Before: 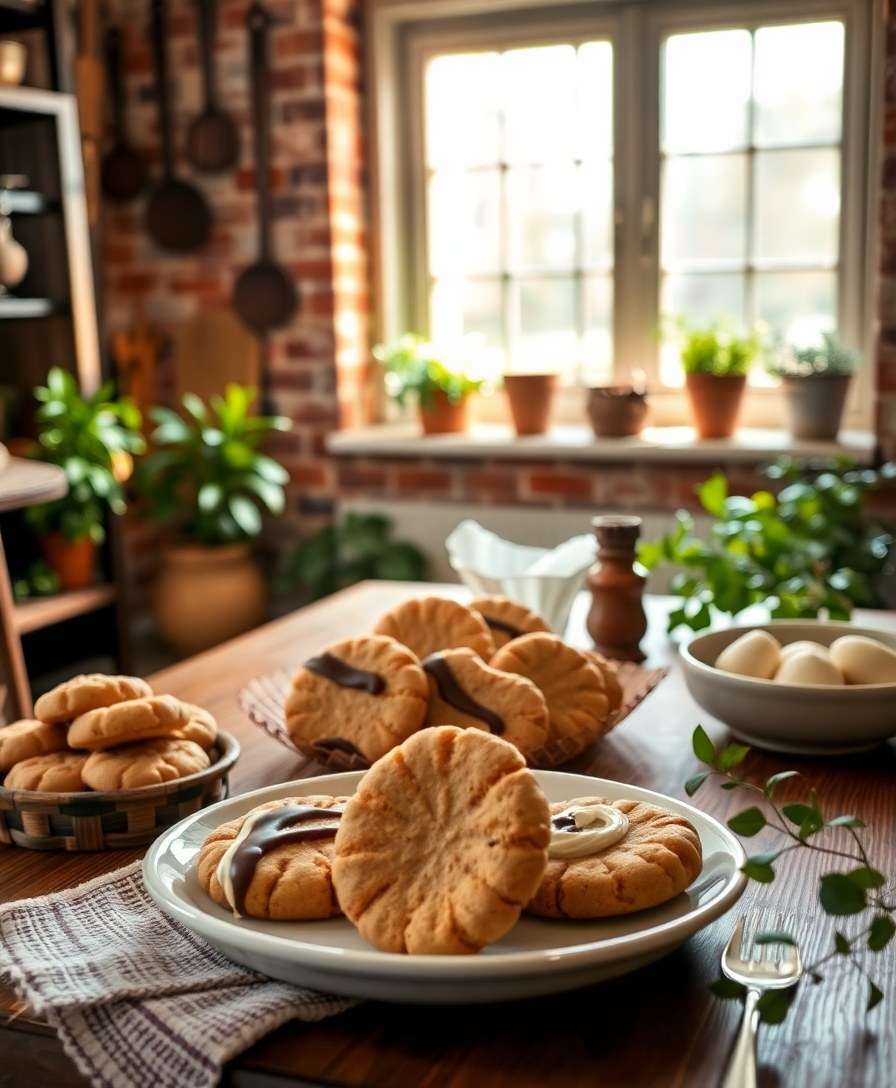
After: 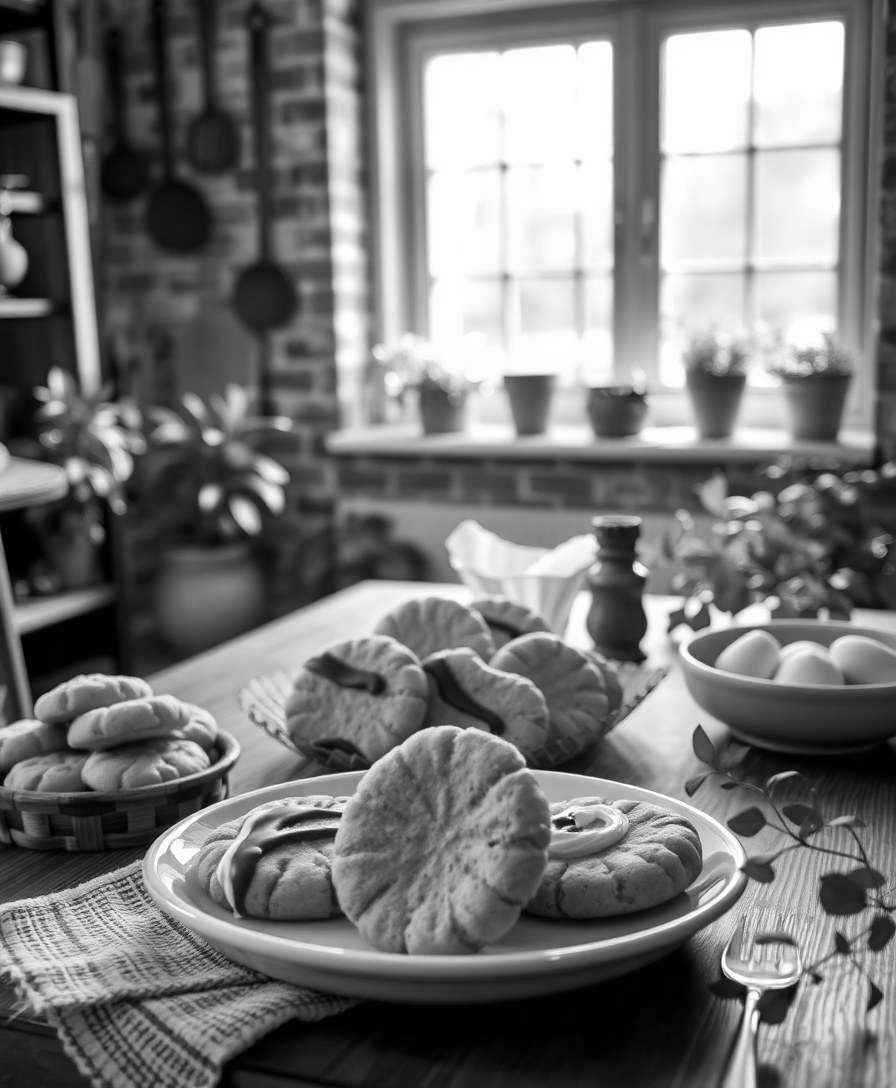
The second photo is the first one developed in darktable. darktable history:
contrast brightness saturation: saturation -0.995
